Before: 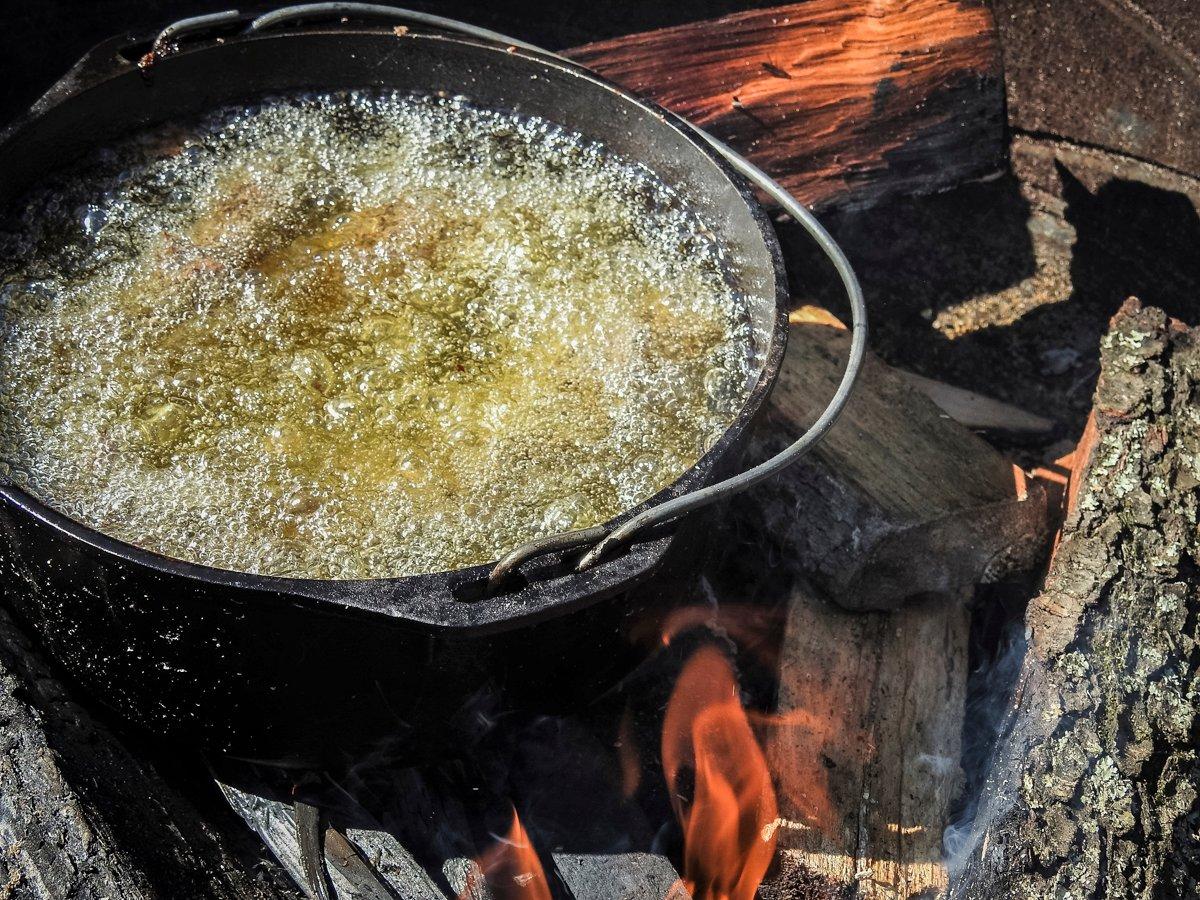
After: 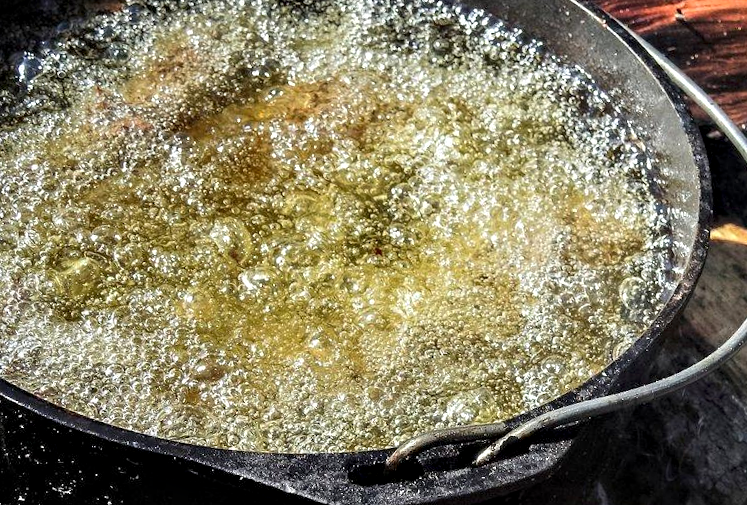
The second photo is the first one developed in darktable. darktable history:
crop and rotate: angle -5.73°, left 2.184%, top 6.631%, right 27.549%, bottom 30.032%
contrast equalizer: y [[0.6 ×6], [0.55 ×6], [0 ×6], [0 ×6], [0 ×6]], mix 0.517
